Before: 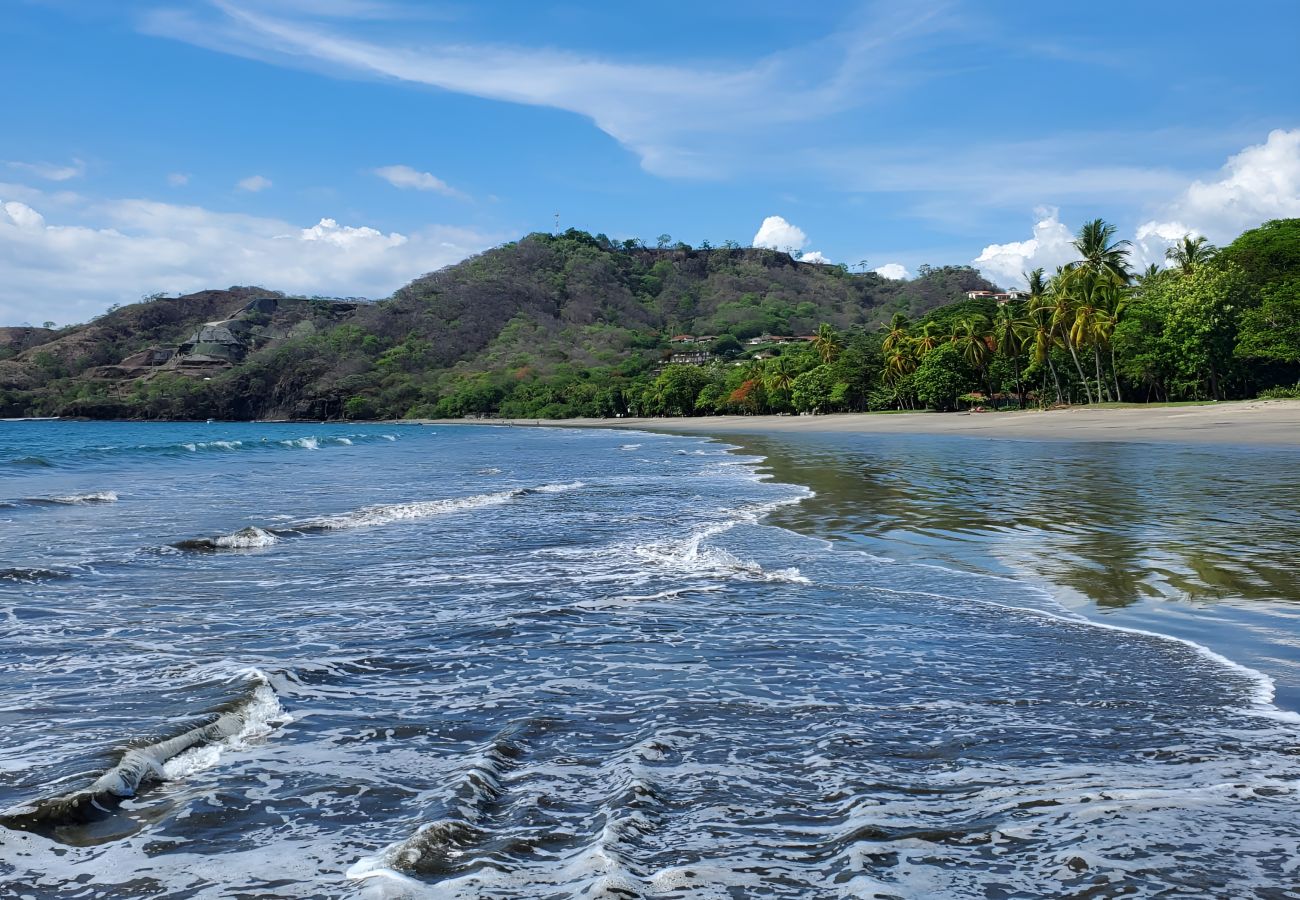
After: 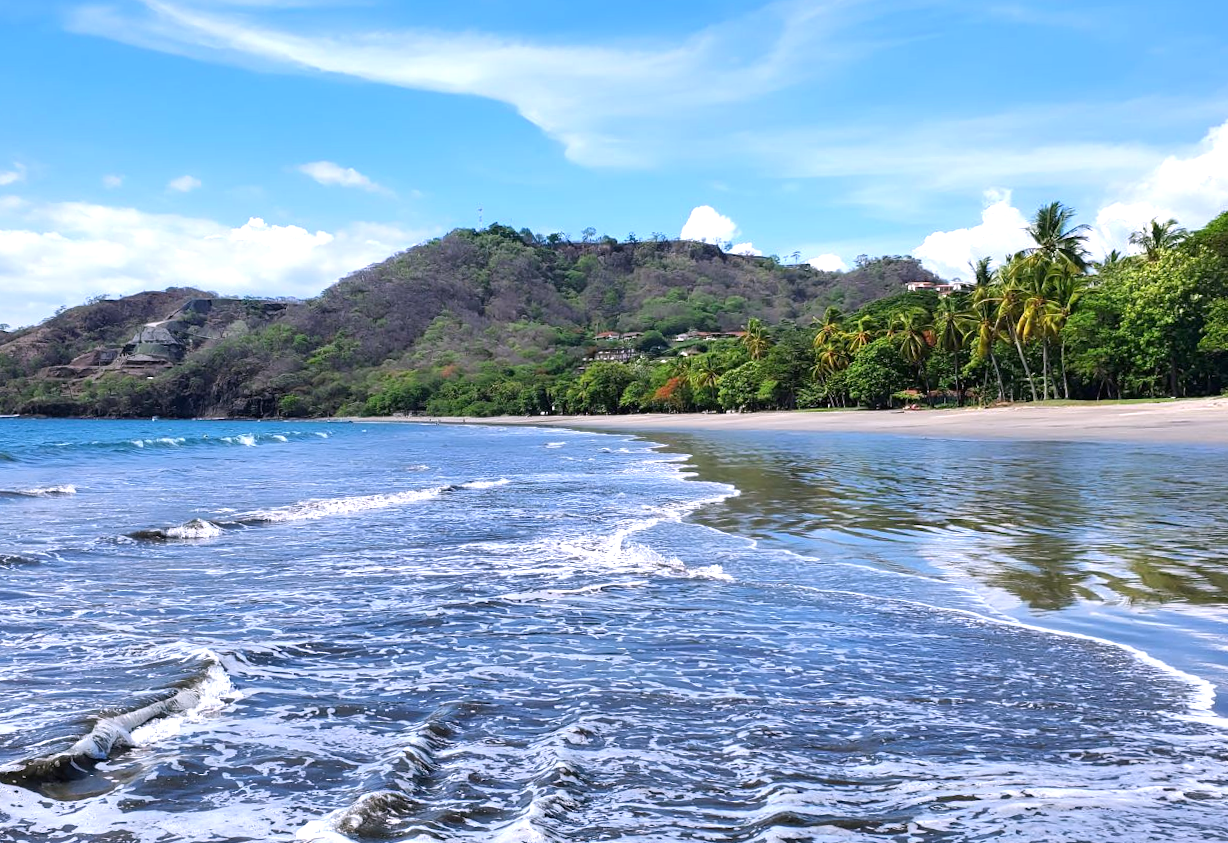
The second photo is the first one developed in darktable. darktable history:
white balance: red 1.05, blue 1.072
rotate and perspective: rotation 0.062°, lens shift (vertical) 0.115, lens shift (horizontal) -0.133, crop left 0.047, crop right 0.94, crop top 0.061, crop bottom 0.94
exposure: black level correction 0, exposure 0.7 EV, compensate exposure bias true, compensate highlight preservation false
